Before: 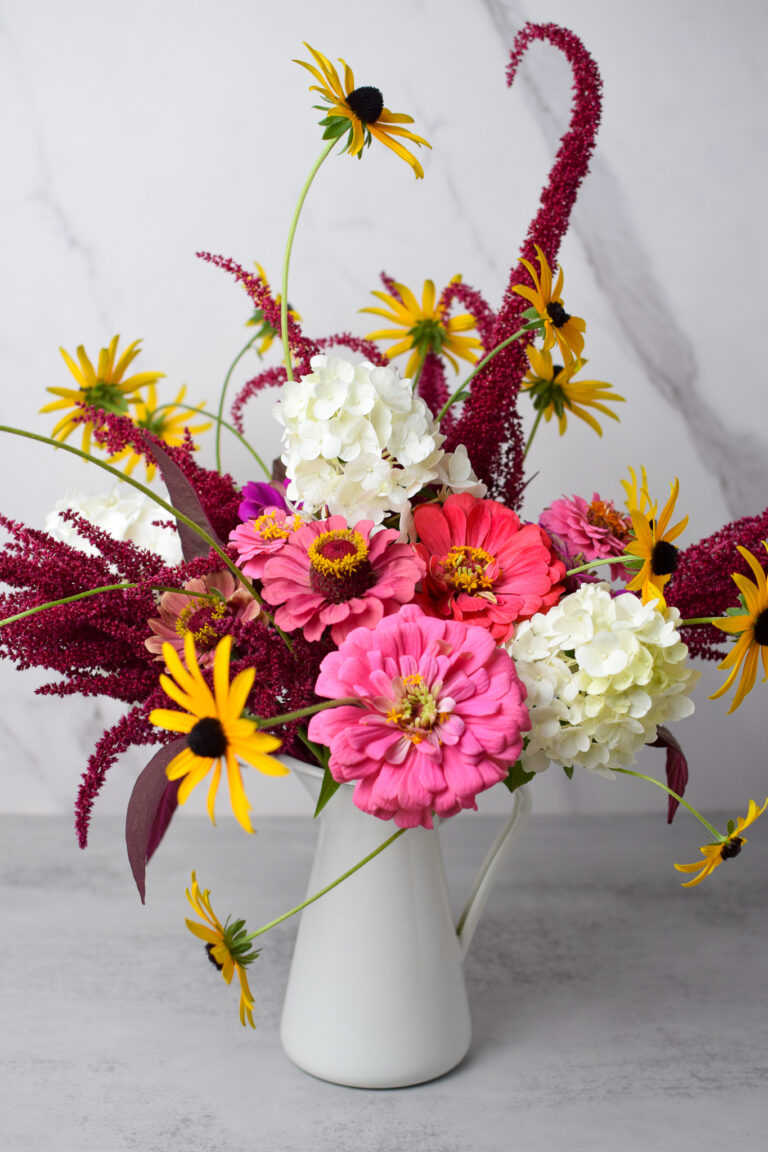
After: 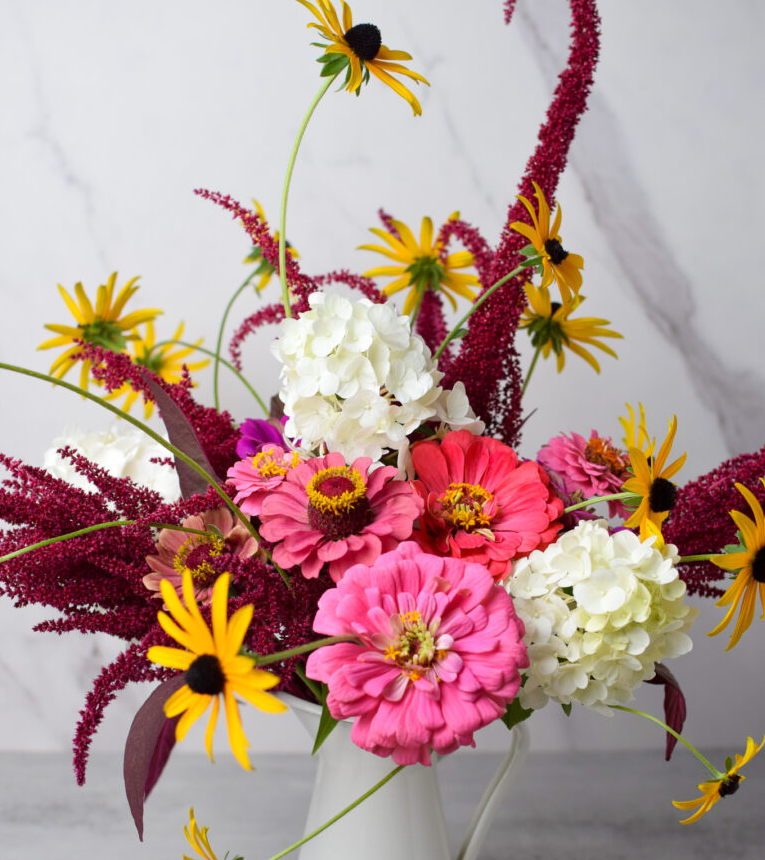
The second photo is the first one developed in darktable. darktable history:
white balance: emerald 1
crop: left 0.387%, top 5.469%, bottom 19.809%
